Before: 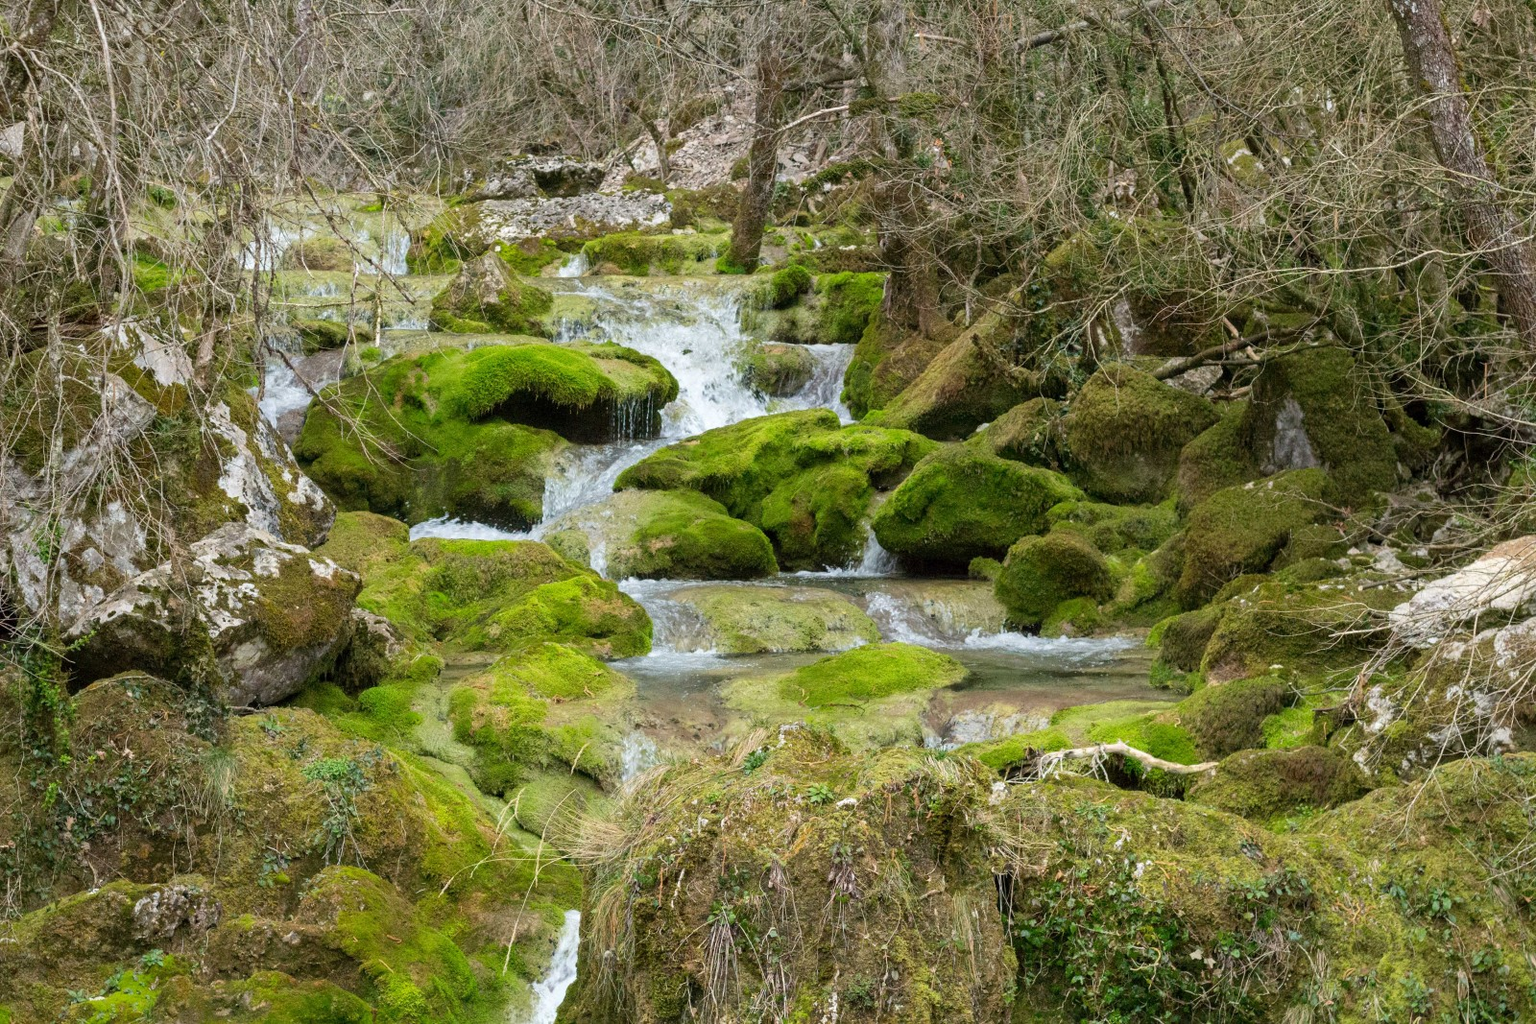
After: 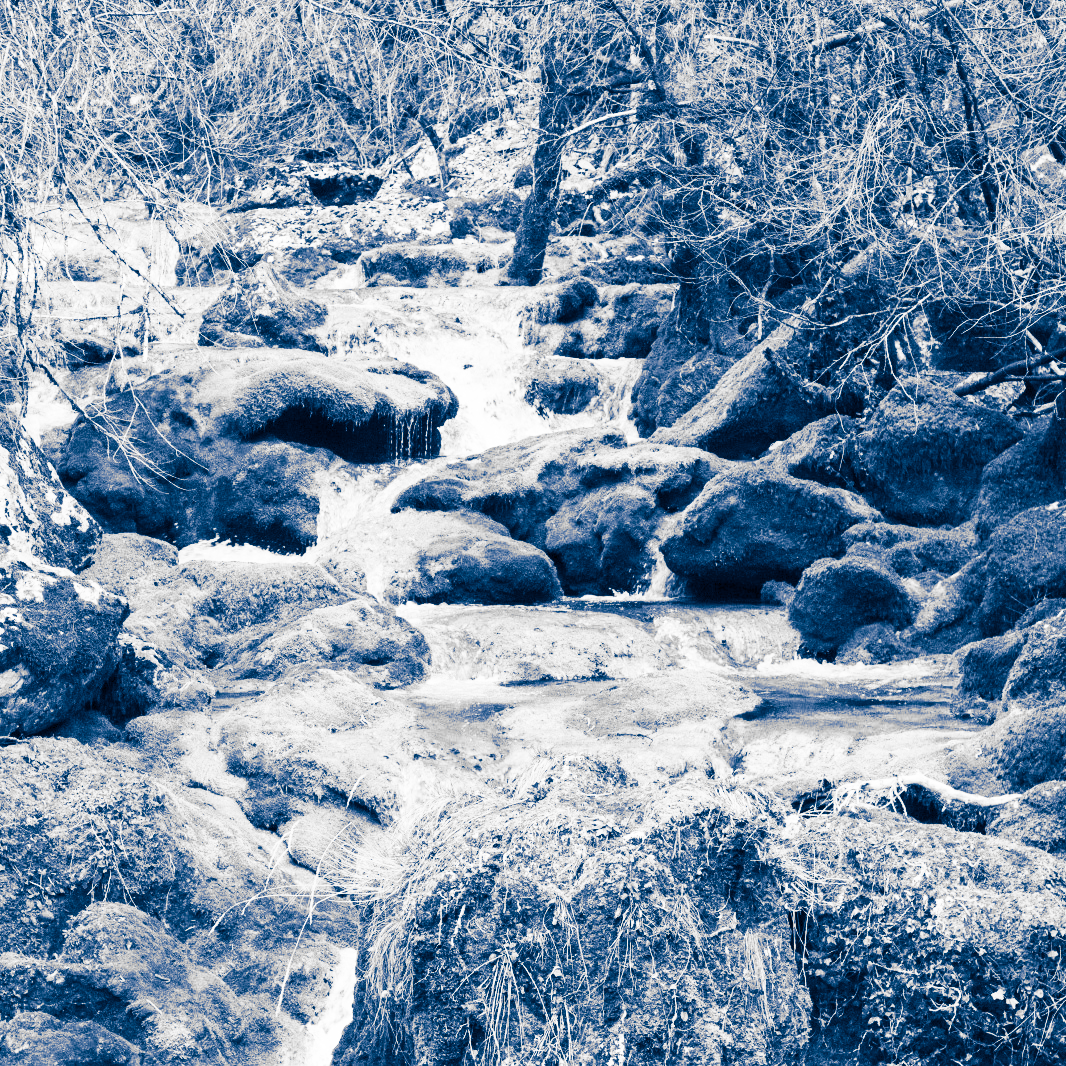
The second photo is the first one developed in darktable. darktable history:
split-toning: shadows › hue 226.8°, shadows › saturation 1, highlights › saturation 0, balance -61.41
tone equalizer: on, module defaults
crop and rotate: left 15.546%, right 17.787%
contrast brightness saturation: contrast 0.53, brightness 0.47, saturation -1
